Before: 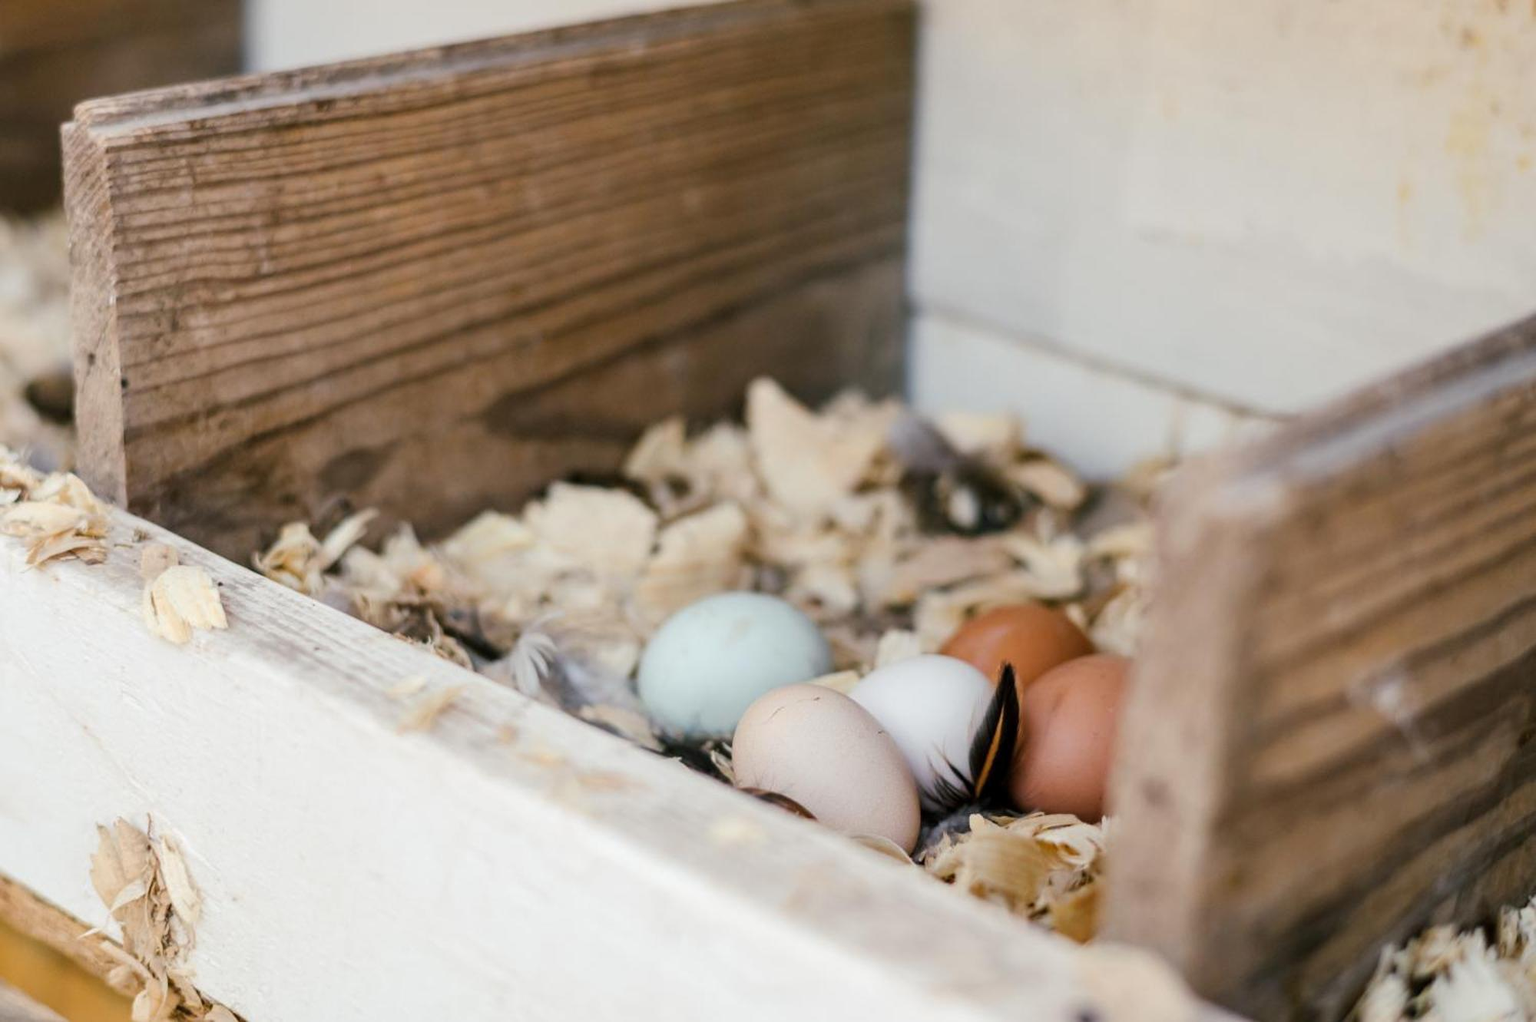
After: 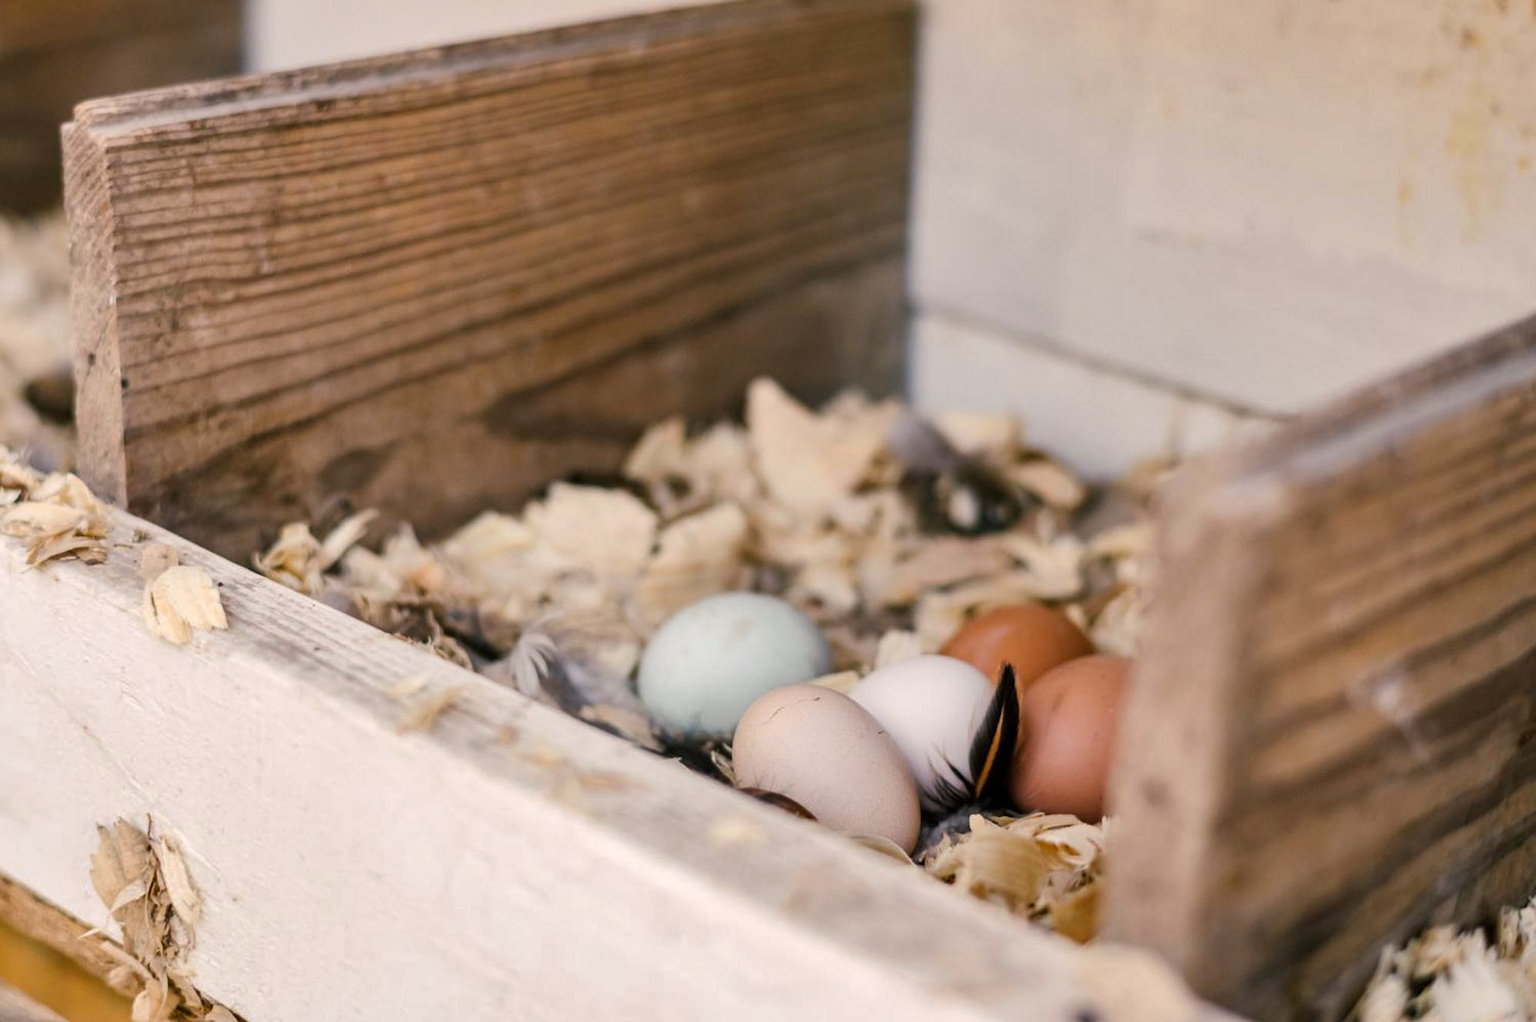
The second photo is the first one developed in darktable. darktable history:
color correction: highlights a* 5.81, highlights b* 4.84
shadows and highlights: shadows 12, white point adjustment 1.2, soften with gaussian
